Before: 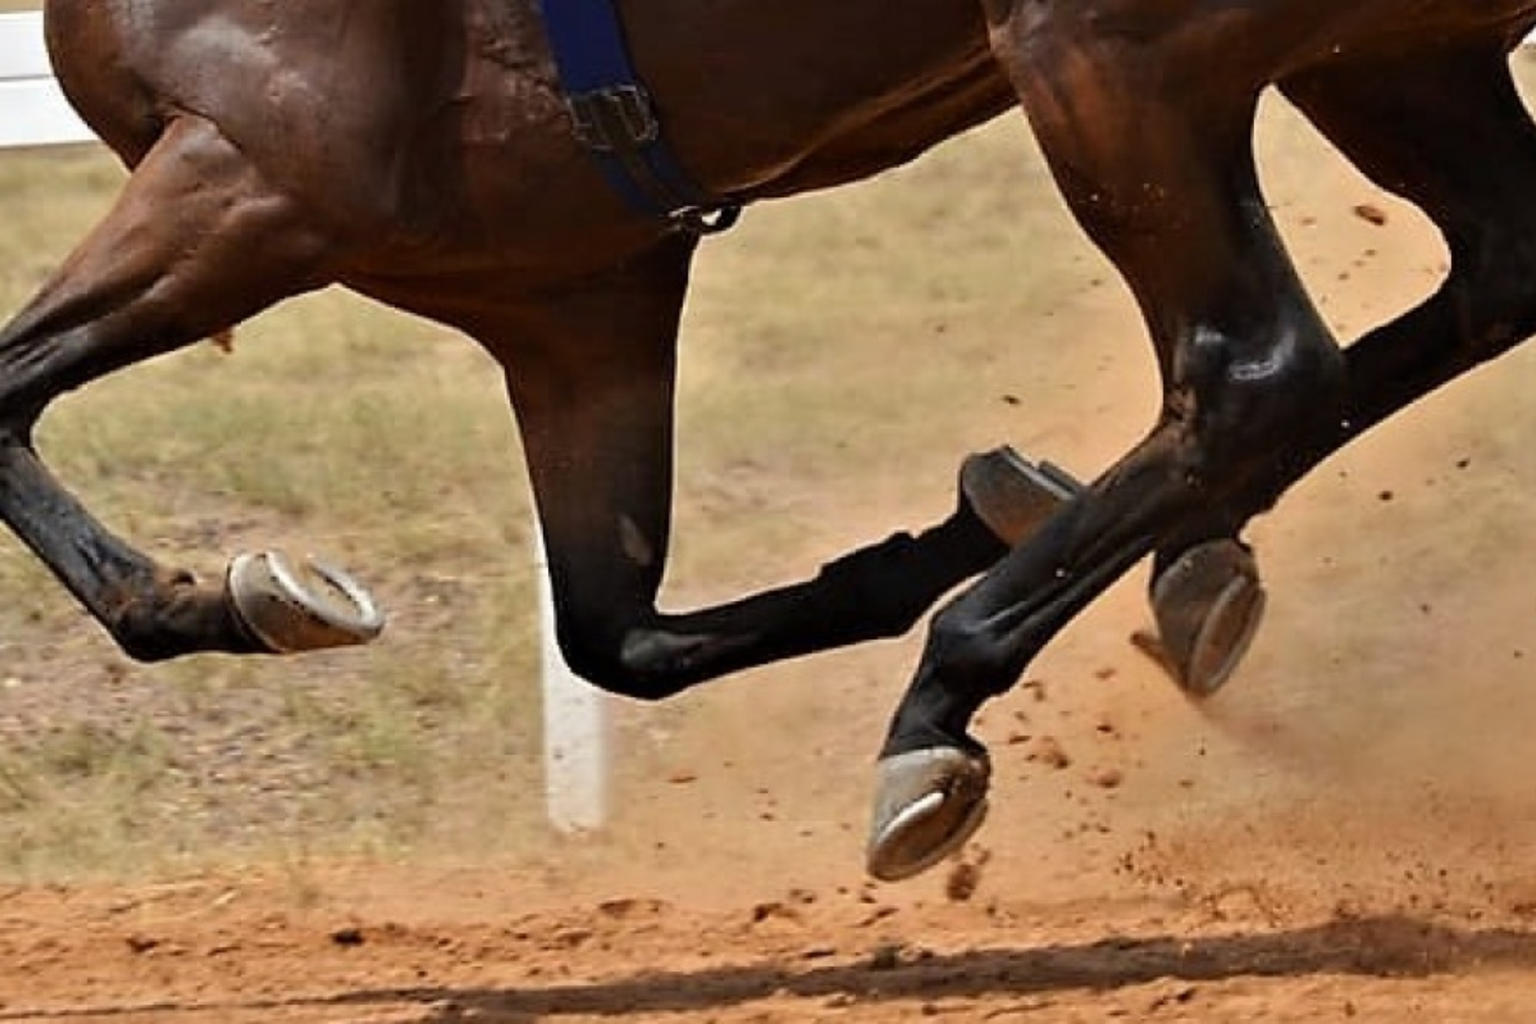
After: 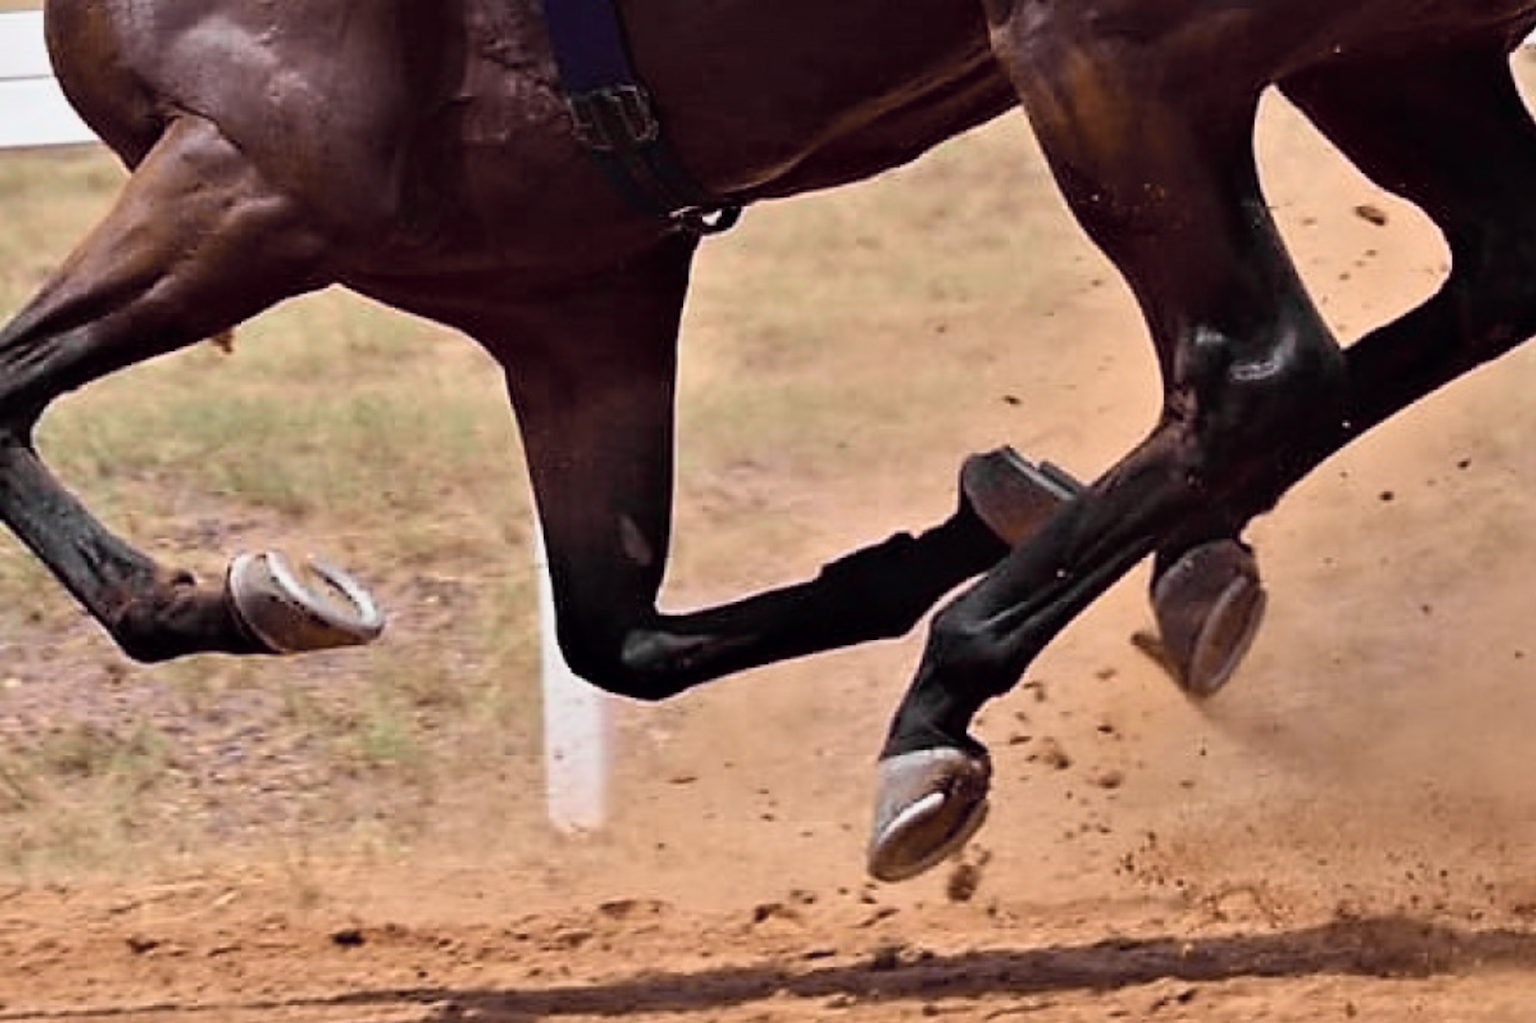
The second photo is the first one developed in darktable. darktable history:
tone curve: curves: ch0 [(0, 0) (0.822, 0.825) (0.994, 0.955)]; ch1 [(0, 0) (0.226, 0.261) (0.383, 0.397) (0.46, 0.46) (0.498, 0.501) (0.524, 0.543) (0.578, 0.575) (1, 1)]; ch2 [(0, 0) (0.438, 0.456) (0.5, 0.495) (0.547, 0.515) (0.597, 0.58) (0.629, 0.603) (1, 1)], color space Lab, independent channels, preserve colors none
rgb curve: curves: ch0 [(0, 0) (0.078, 0.051) (0.929, 0.956) (1, 1)], compensate middle gray true
